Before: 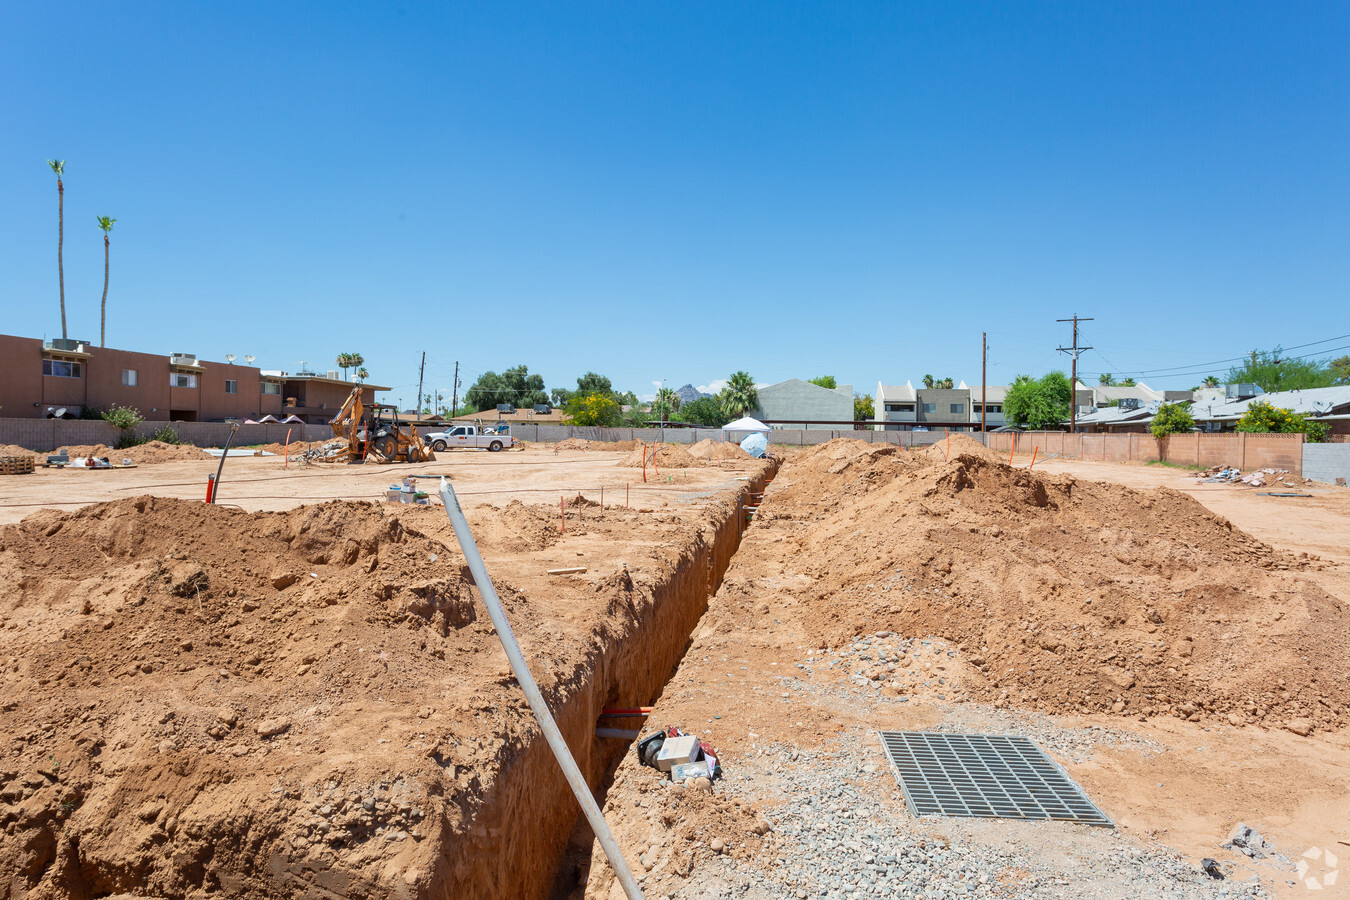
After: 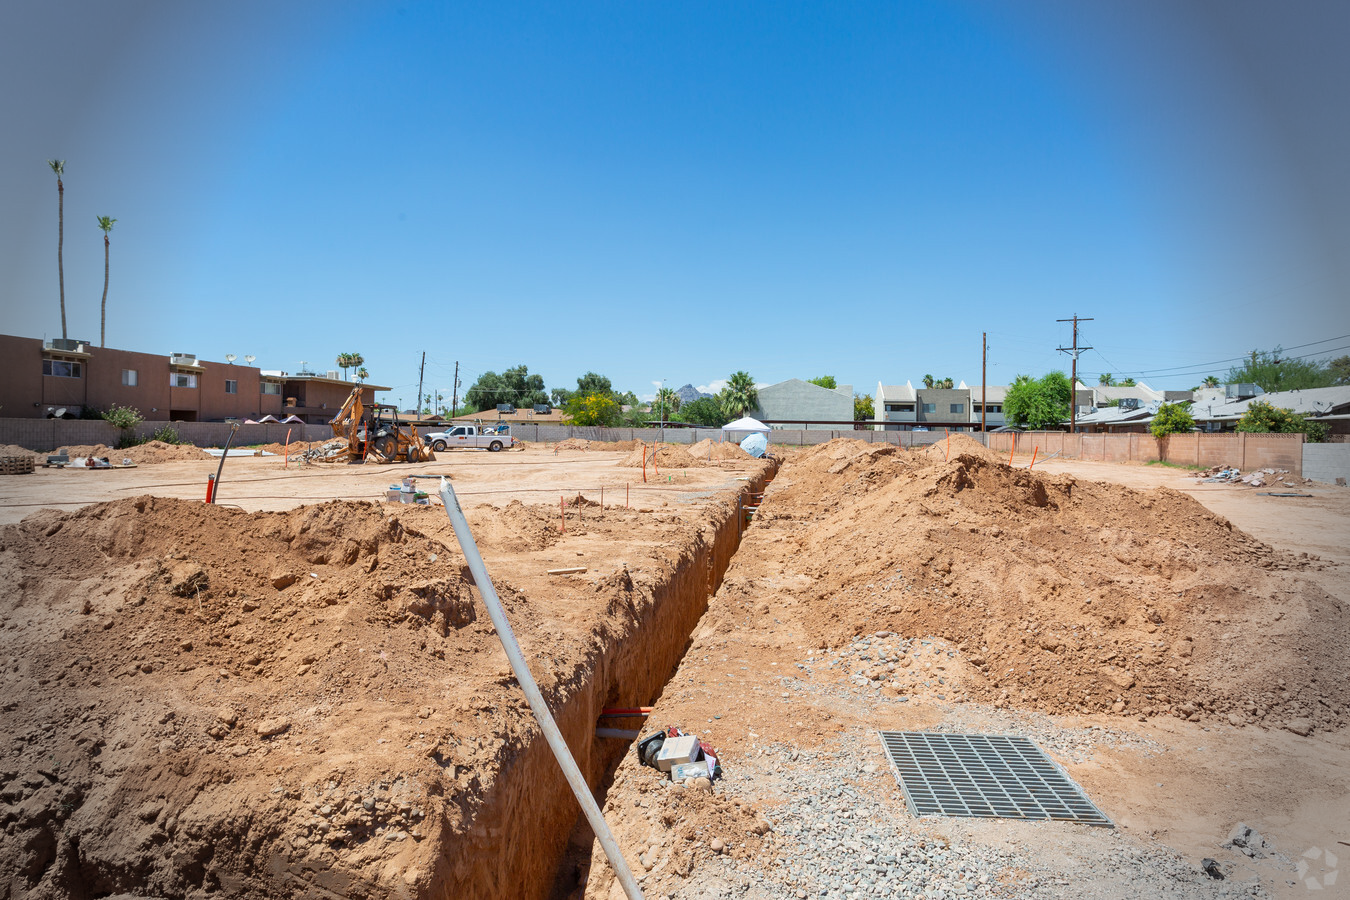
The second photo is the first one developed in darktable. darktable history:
vignetting: fall-off start 76.75%, fall-off radius 27.97%, width/height ratio 0.968, unbound false
